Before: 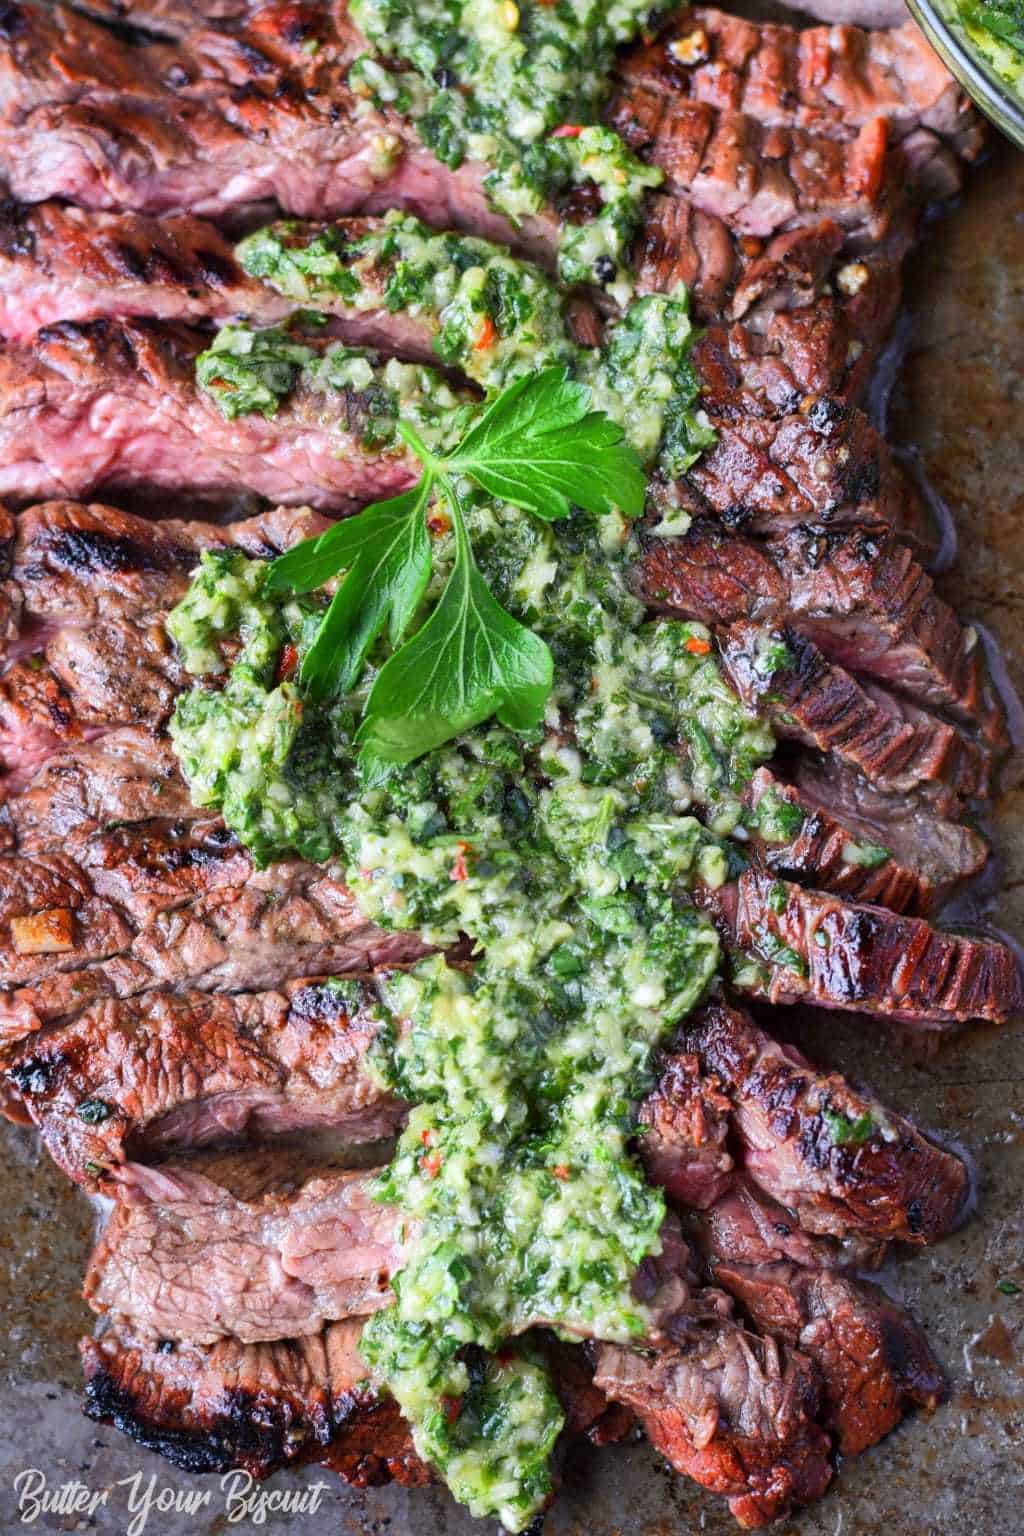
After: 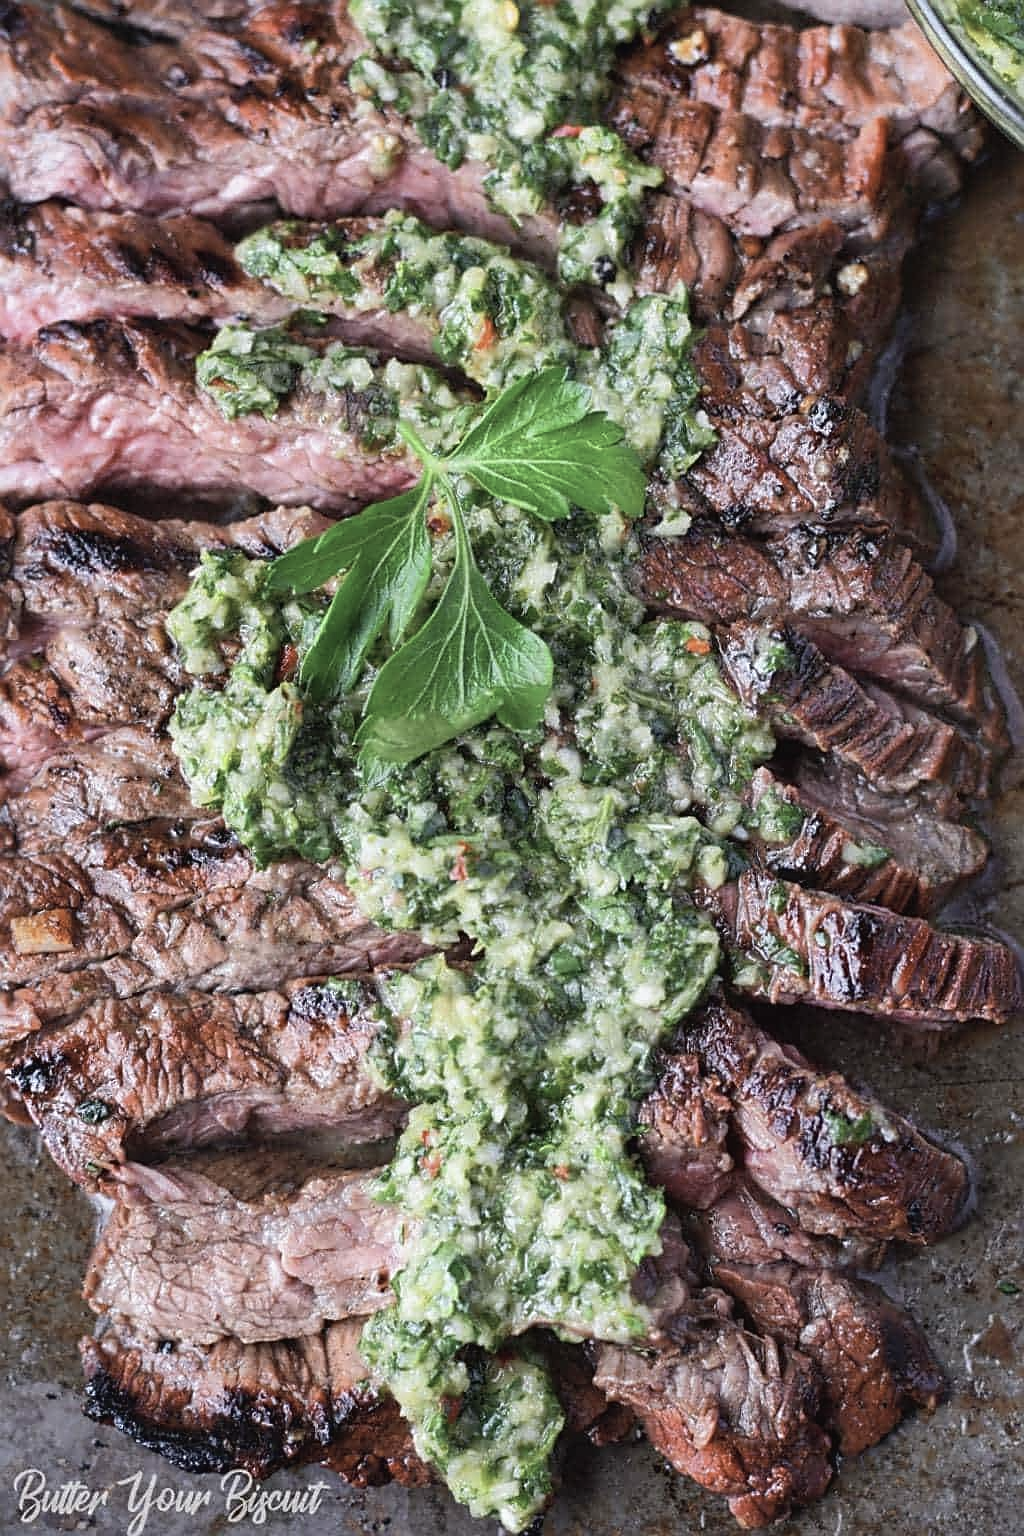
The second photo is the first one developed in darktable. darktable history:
contrast brightness saturation: contrast -0.05, saturation -0.41
rotate and perspective: automatic cropping off
sharpen: on, module defaults
